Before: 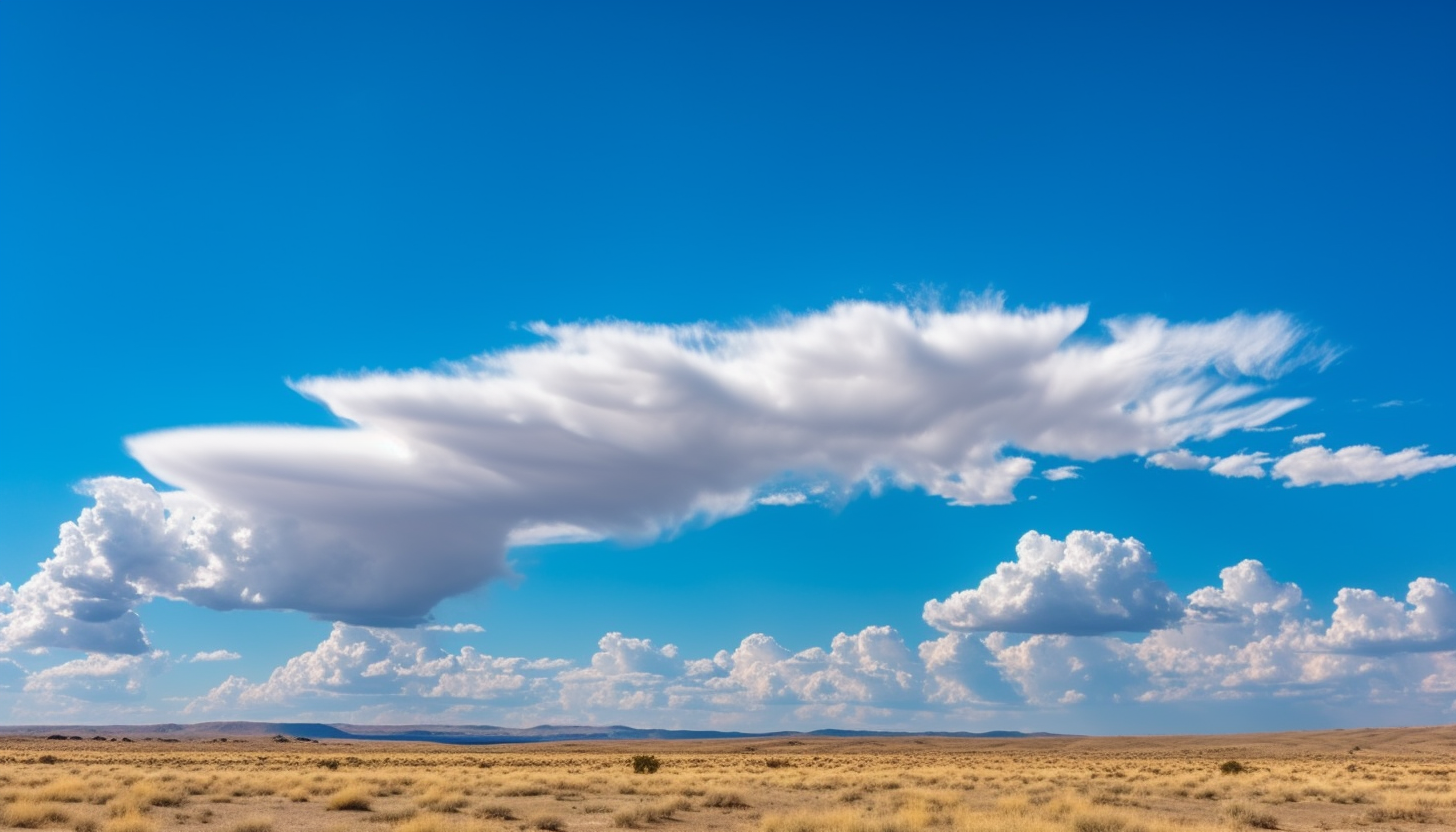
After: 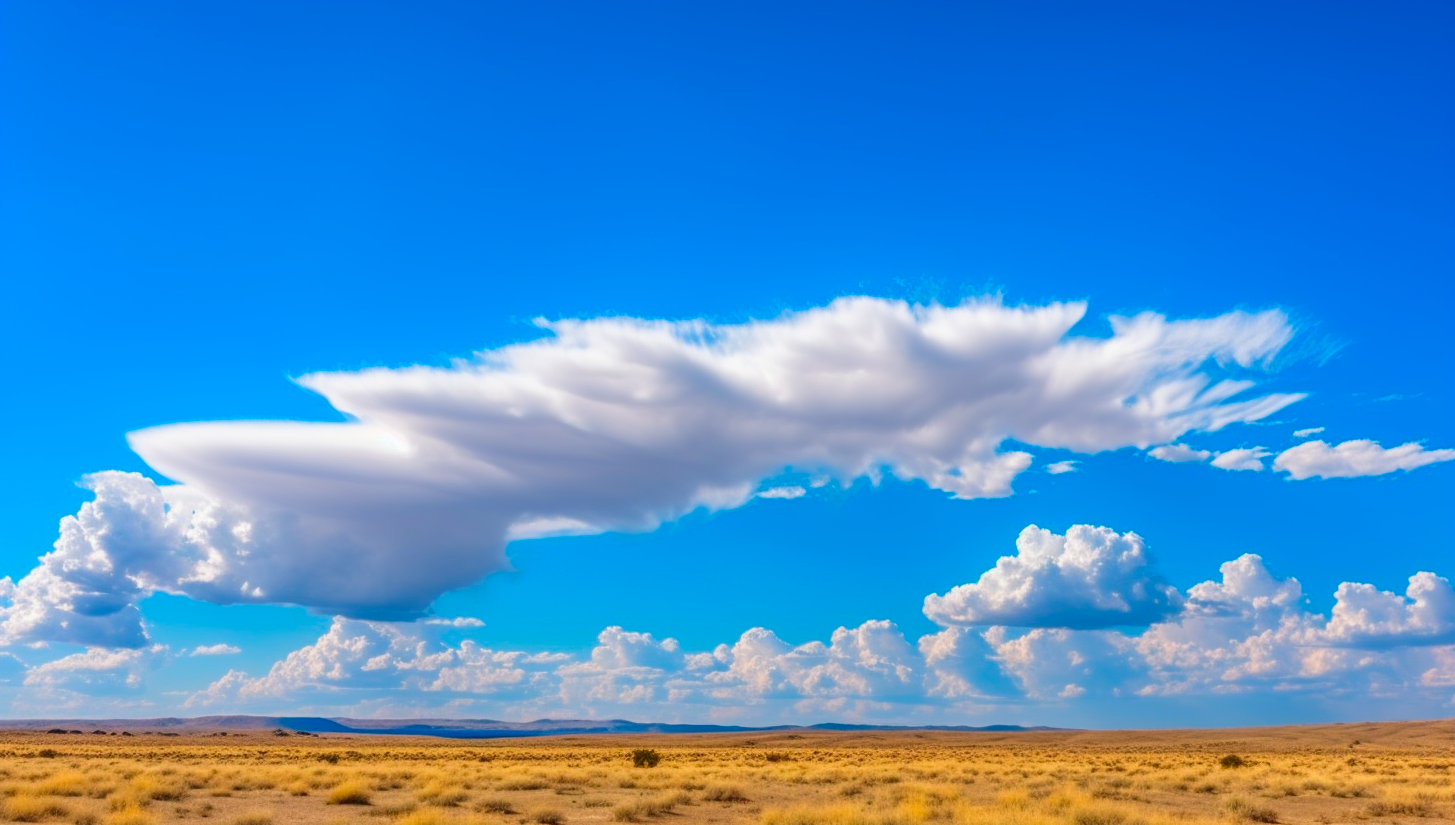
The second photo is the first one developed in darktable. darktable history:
contrast brightness saturation: saturation -0.161
color correction: highlights b* 0.065, saturation 1.84
crop: top 0.81%, right 0.003%
